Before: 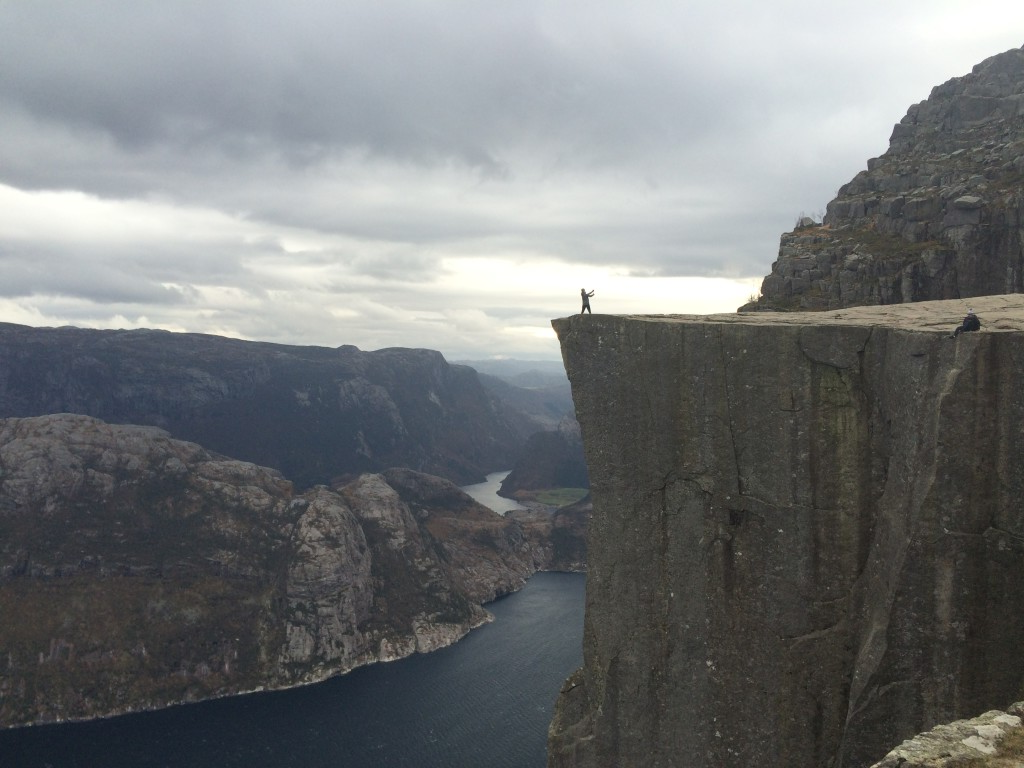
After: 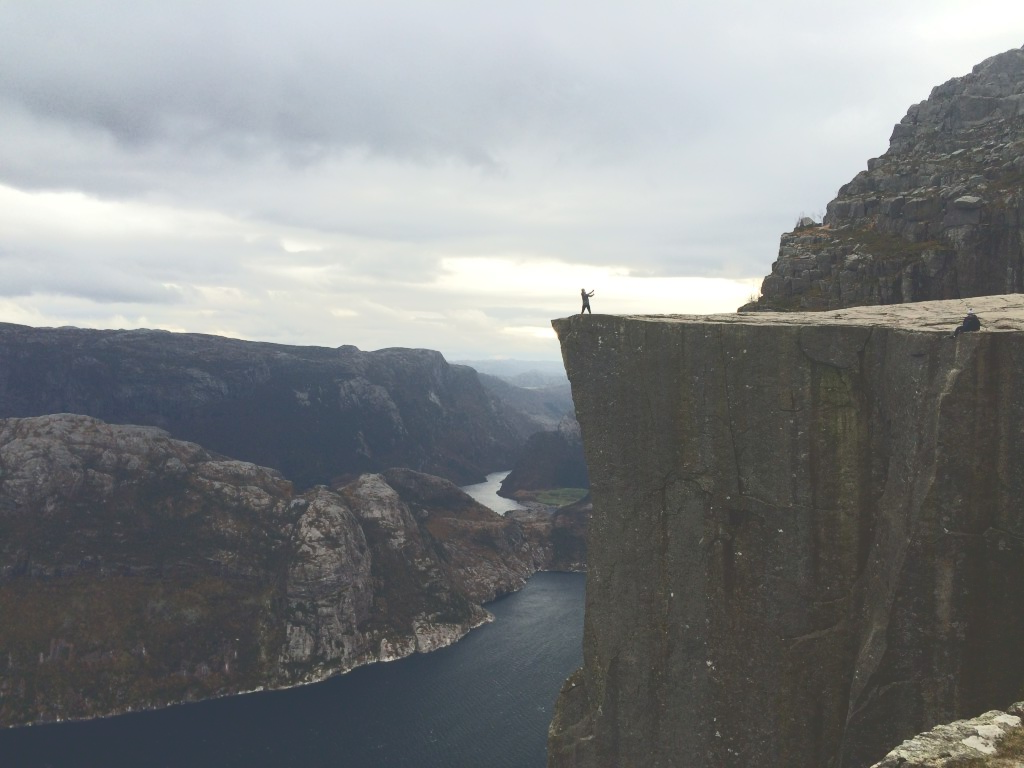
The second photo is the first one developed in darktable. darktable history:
tone curve: curves: ch0 [(0, 0) (0.003, 0.231) (0.011, 0.231) (0.025, 0.231) (0.044, 0.231) (0.069, 0.235) (0.1, 0.24) (0.136, 0.246) (0.177, 0.256) (0.224, 0.279) (0.277, 0.313) (0.335, 0.354) (0.399, 0.428) (0.468, 0.514) (0.543, 0.61) (0.623, 0.728) (0.709, 0.808) (0.801, 0.873) (0.898, 0.909) (1, 1)], color space Lab, independent channels, preserve colors none
